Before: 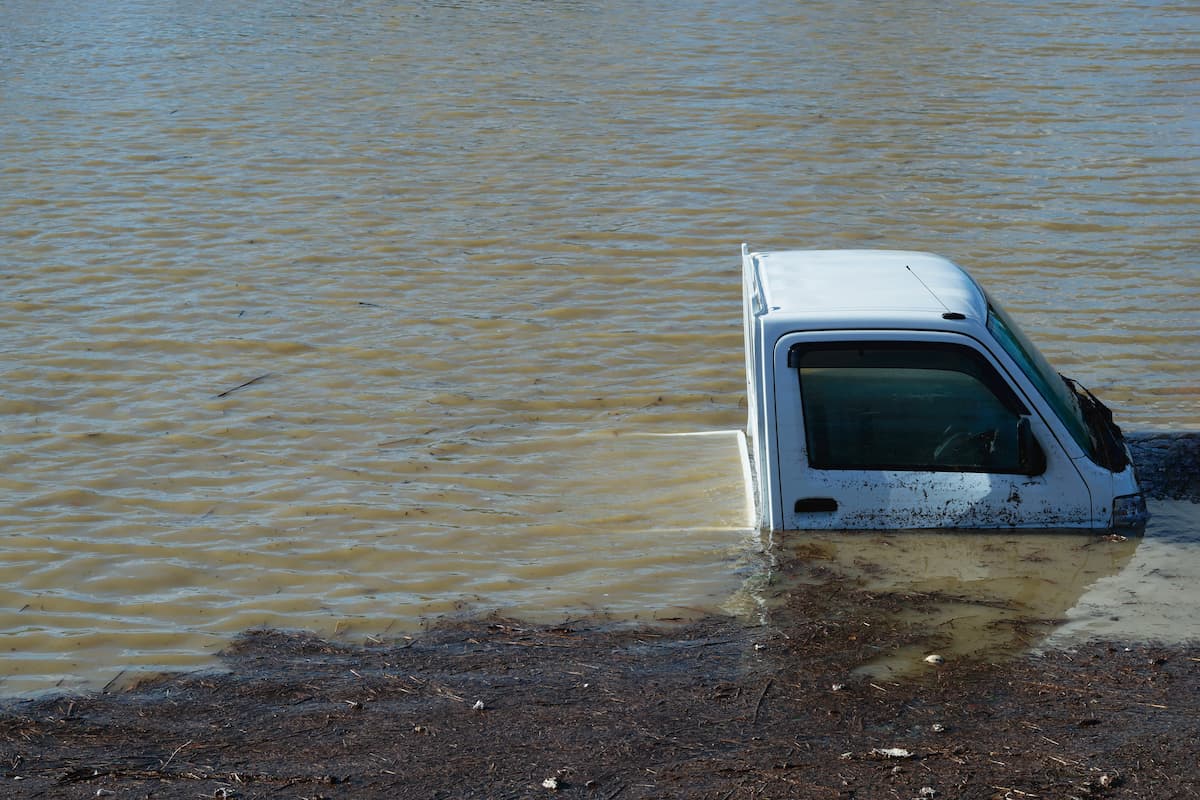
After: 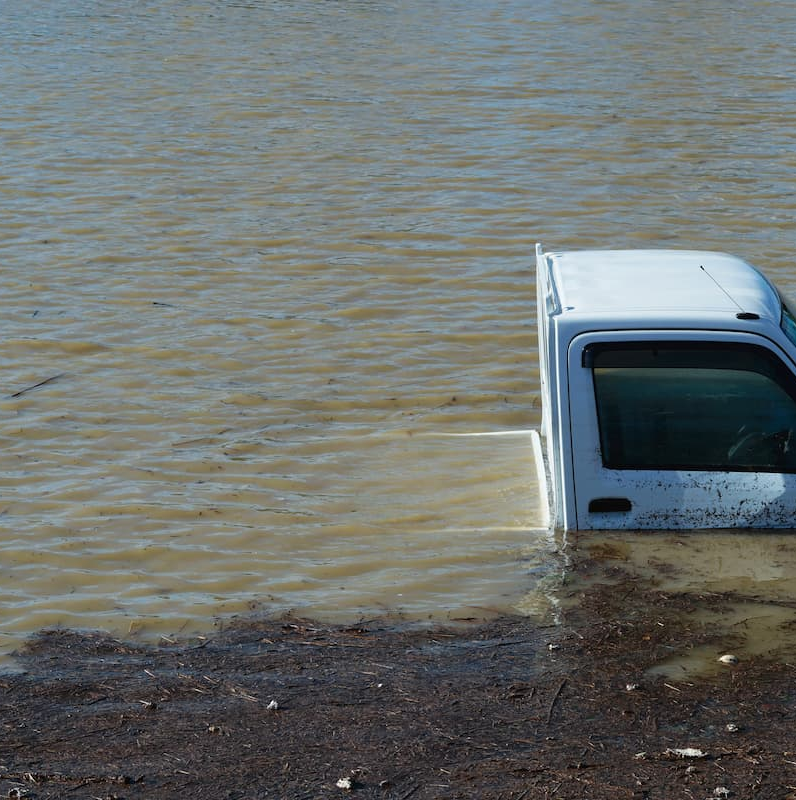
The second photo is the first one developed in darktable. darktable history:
crop: left 17.187%, right 16.474%
